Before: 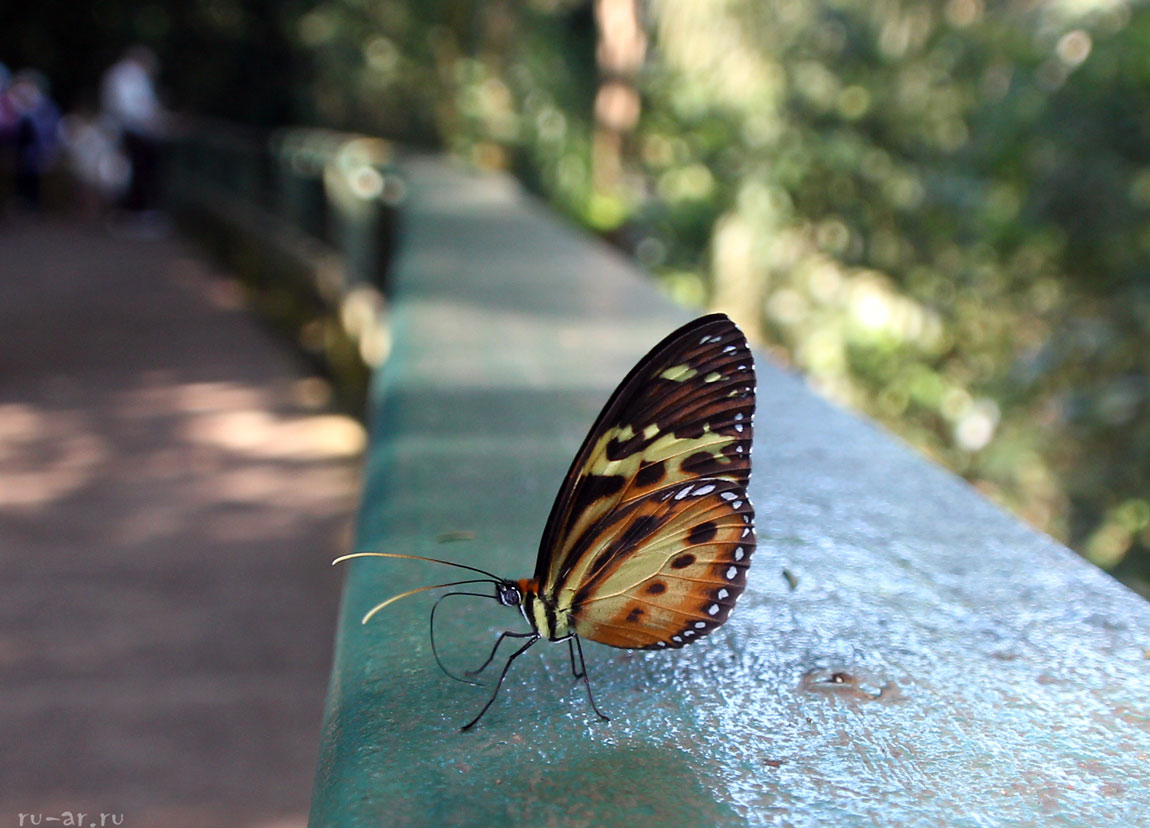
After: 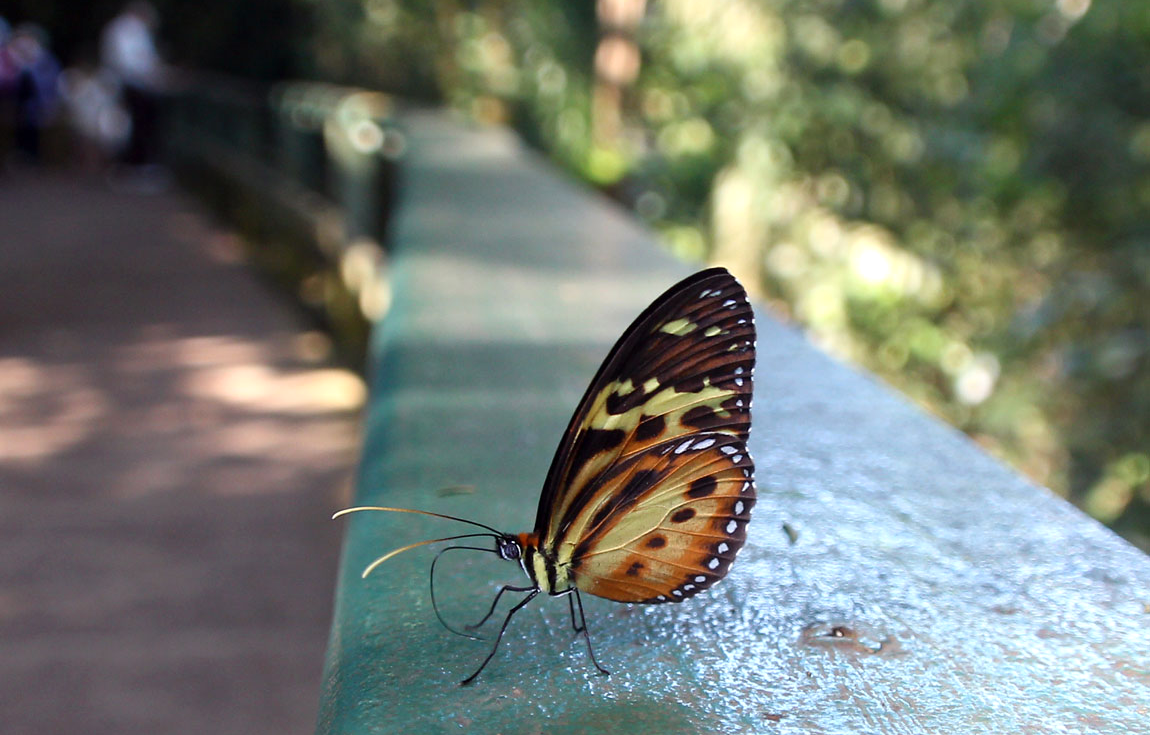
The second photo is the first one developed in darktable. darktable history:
exposure: exposure 0.127 EV, compensate highlight preservation false
crop and rotate: top 5.609%, bottom 5.609%
